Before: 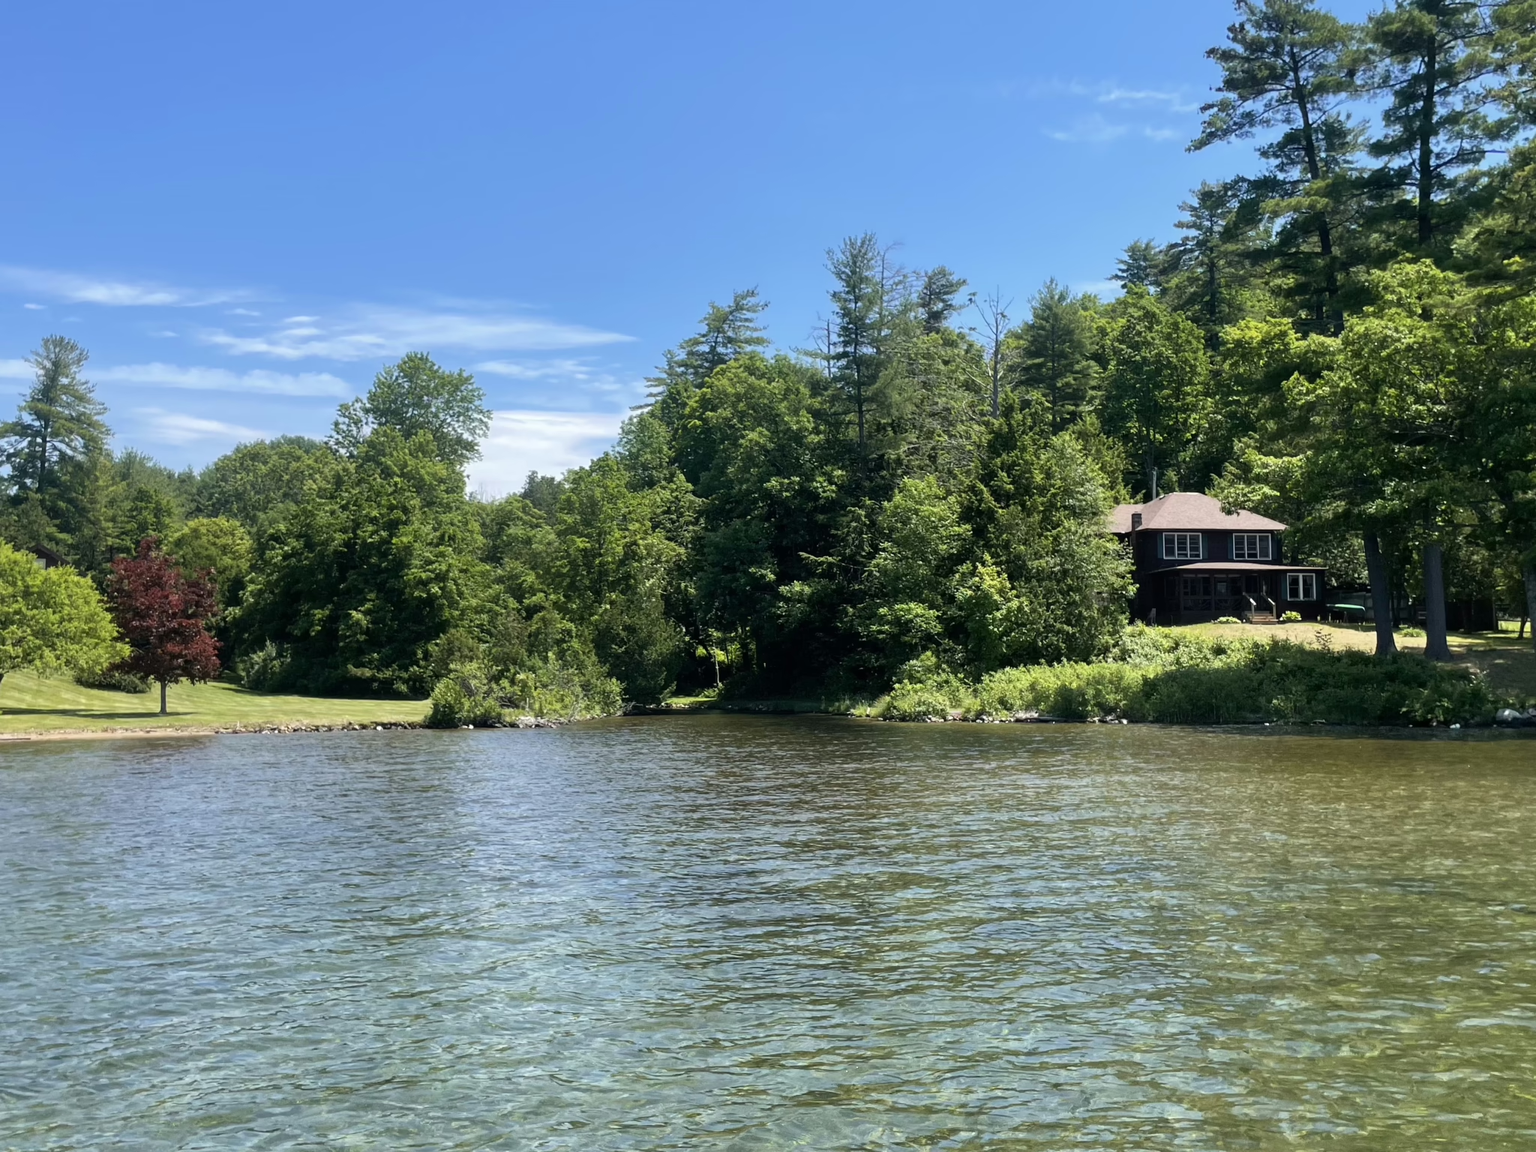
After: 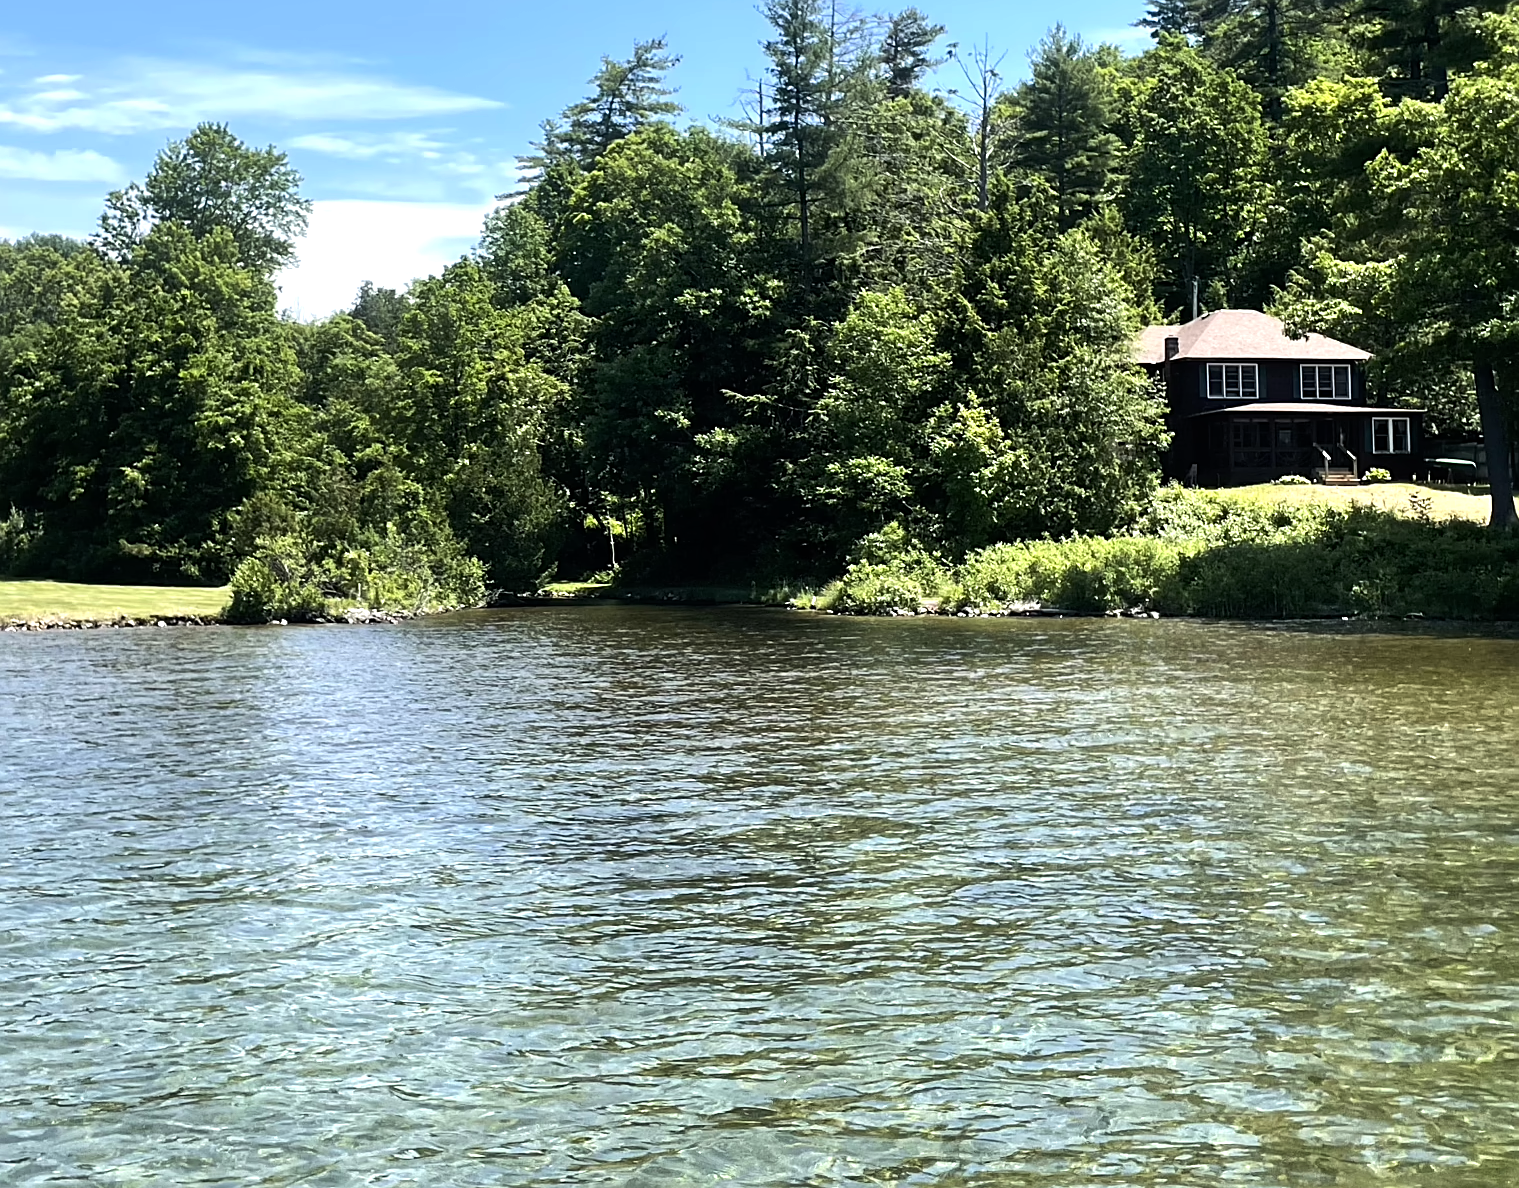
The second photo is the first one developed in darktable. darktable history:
crop: left 16.839%, top 22.63%, right 8.96%
tone equalizer: -8 EV -0.784 EV, -7 EV -0.694 EV, -6 EV -0.577 EV, -5 EV -0.399 EV, -3 EV 0.391 EV, -2 EV 0.6 EV, -1 EV 0.683 EV, +0 EV 0.781 EV, edges refinement/feathering 500, mask exposure compensation -1.57 EV, preserve details no
sharpen: on, module defaults
